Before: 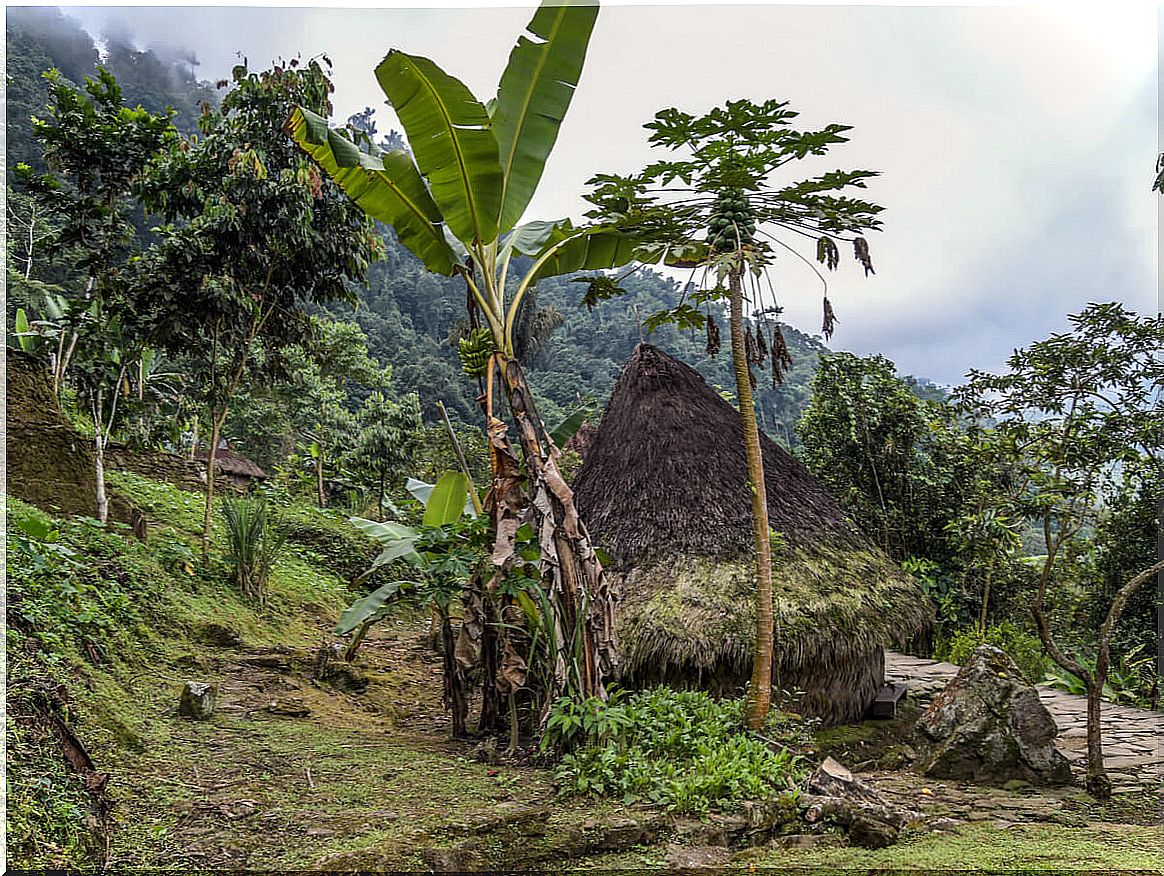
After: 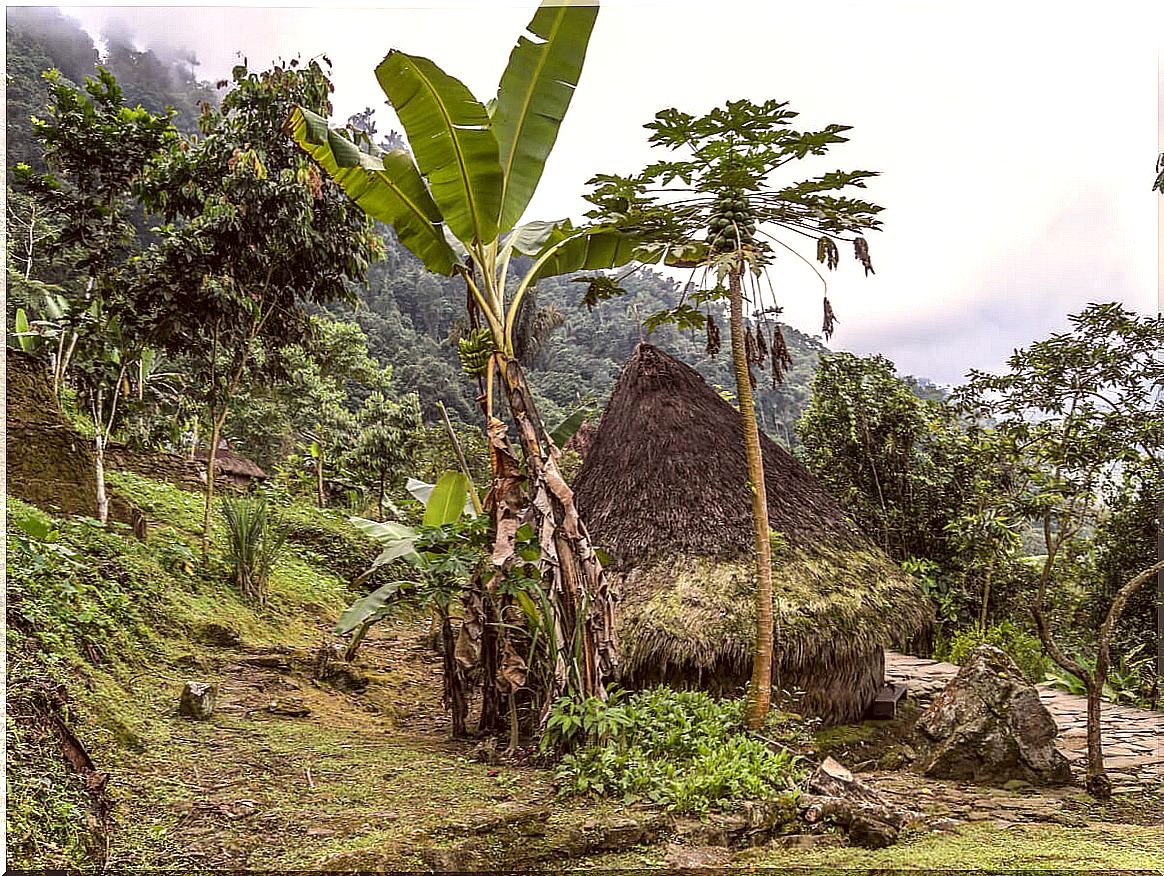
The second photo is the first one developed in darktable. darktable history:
color correction: highlights a* 6.37, highlights b* 8.41, shadows a* 5.64, shadows b* 7.11, saturation 0.907
exposure: black level correction 0, exposure 0.498 EV, compensate highlight preservation false
